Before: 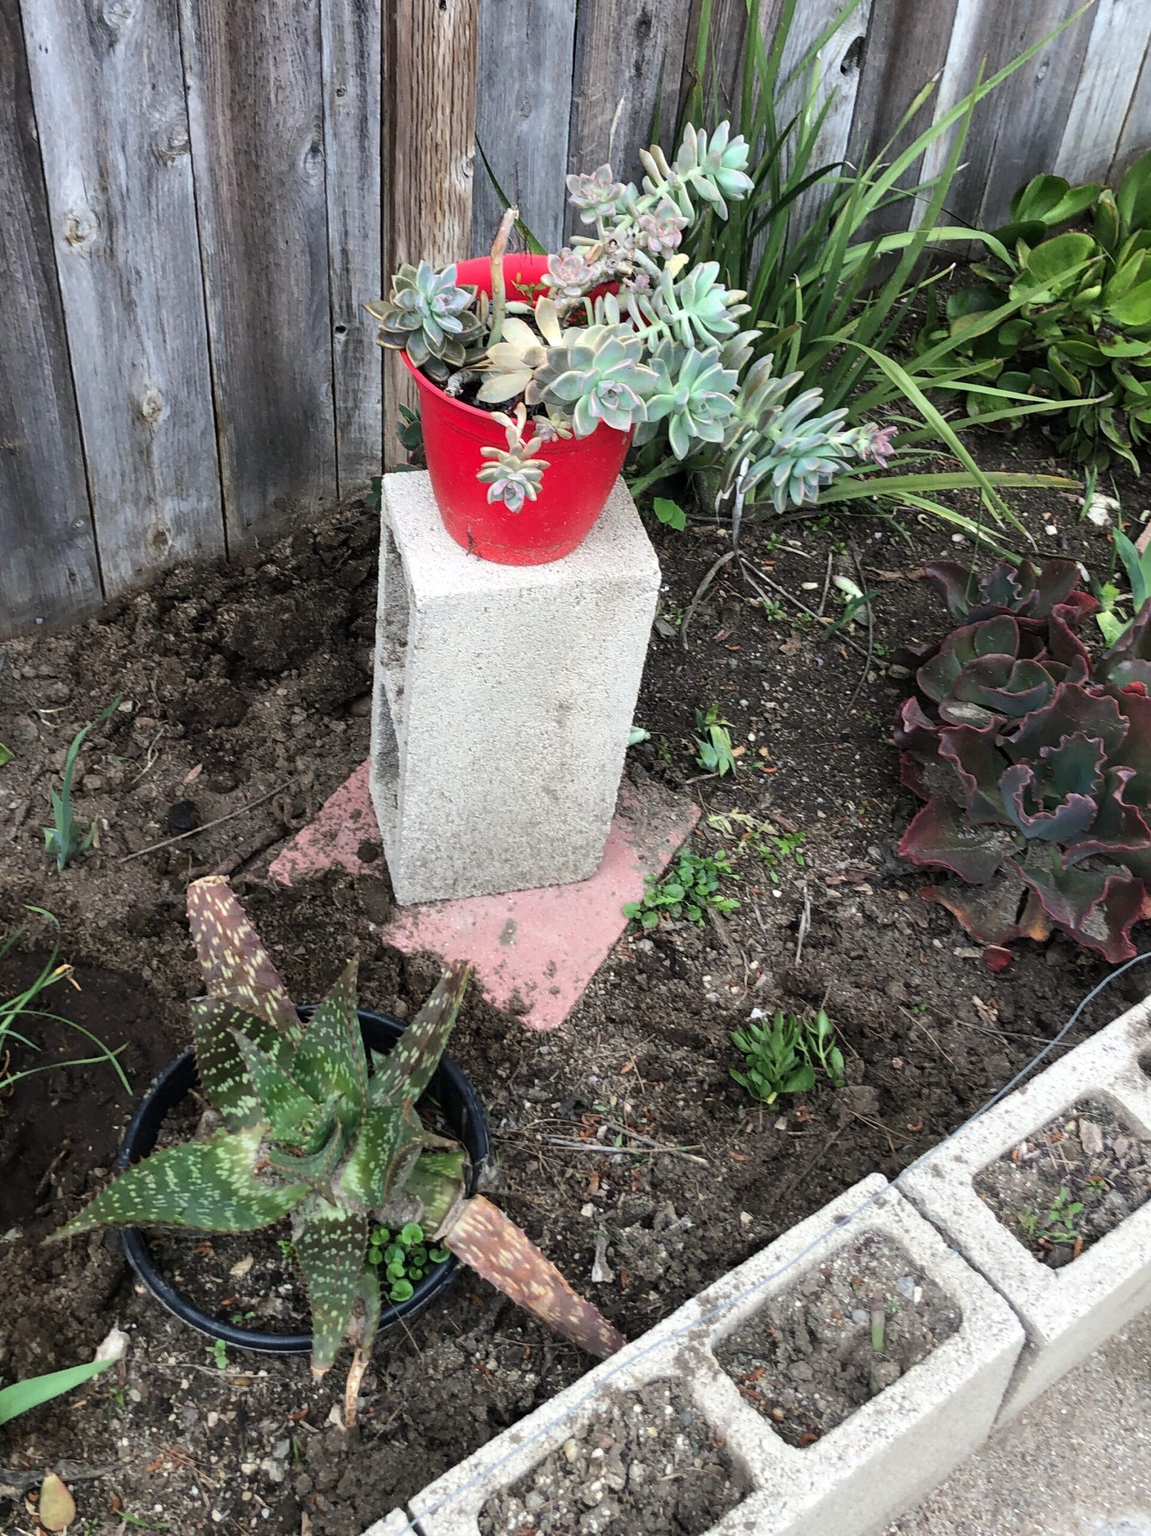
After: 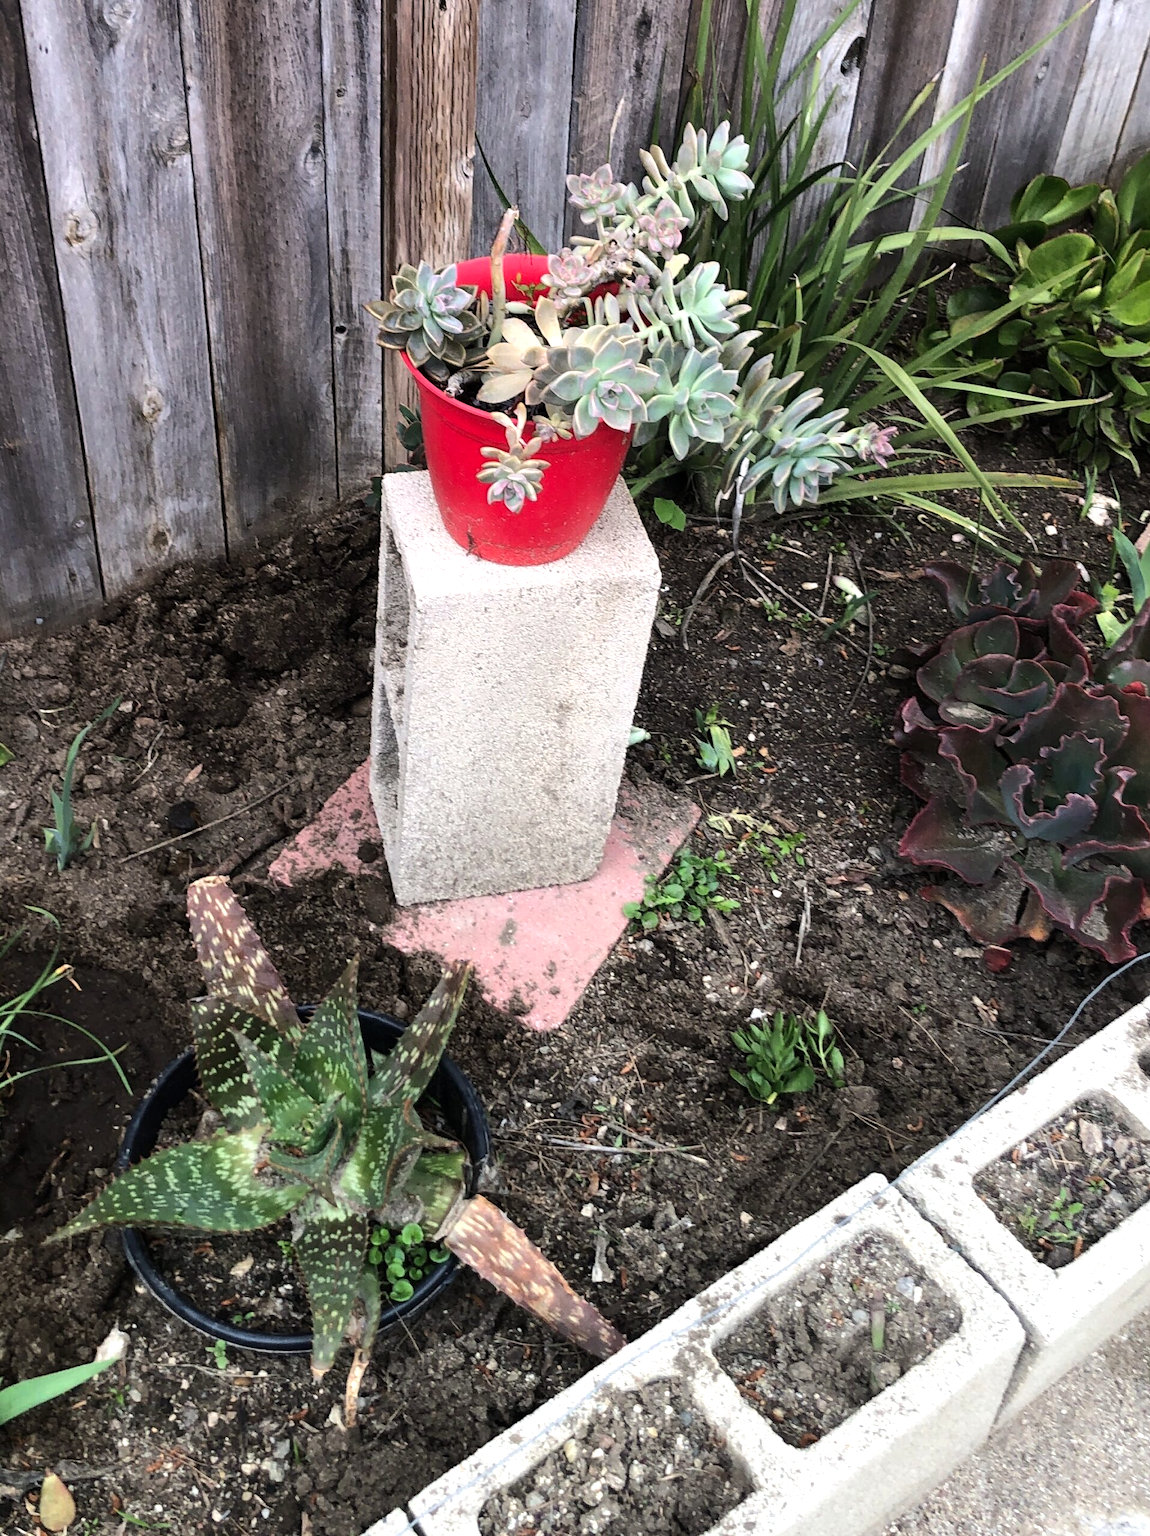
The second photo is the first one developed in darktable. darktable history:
tone equalizer: -8 EV -0.417 EV, -7 EV -0.389 EV, -6 EV -0.333 EV, -5 EV -0.222 EV, -3 EV 0.222 EV, -2 EV 0.333 EV, -1 EV 0.389 EV, +0 EV 0.417 EV, edges refinement/feathering 500, mask exposure compensation -1.57 EV, preserve details no
graduated density: density 0.38 EV, hardness 21%, rotation -6.11°, saturation 32%
